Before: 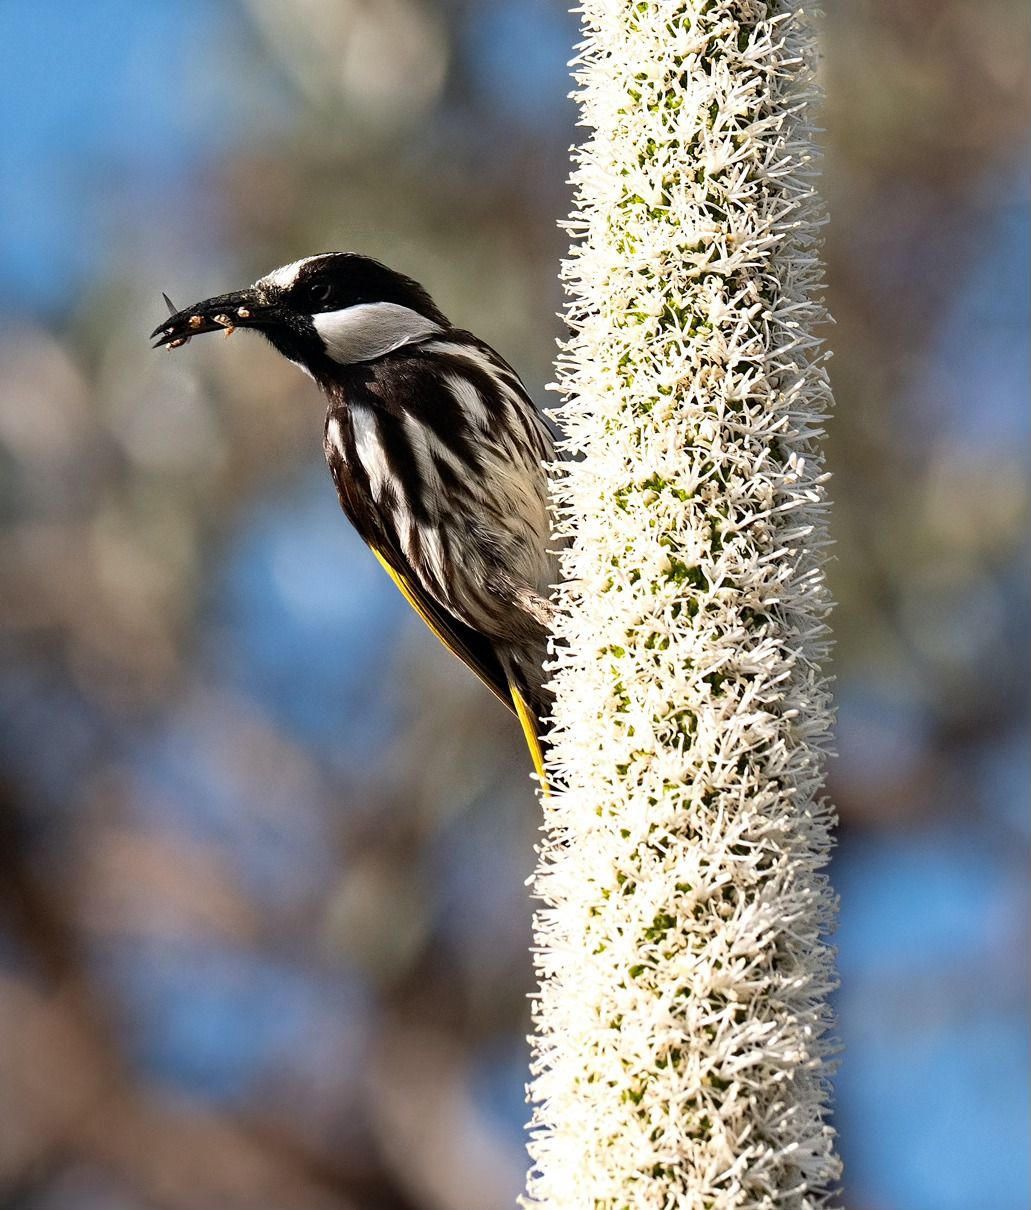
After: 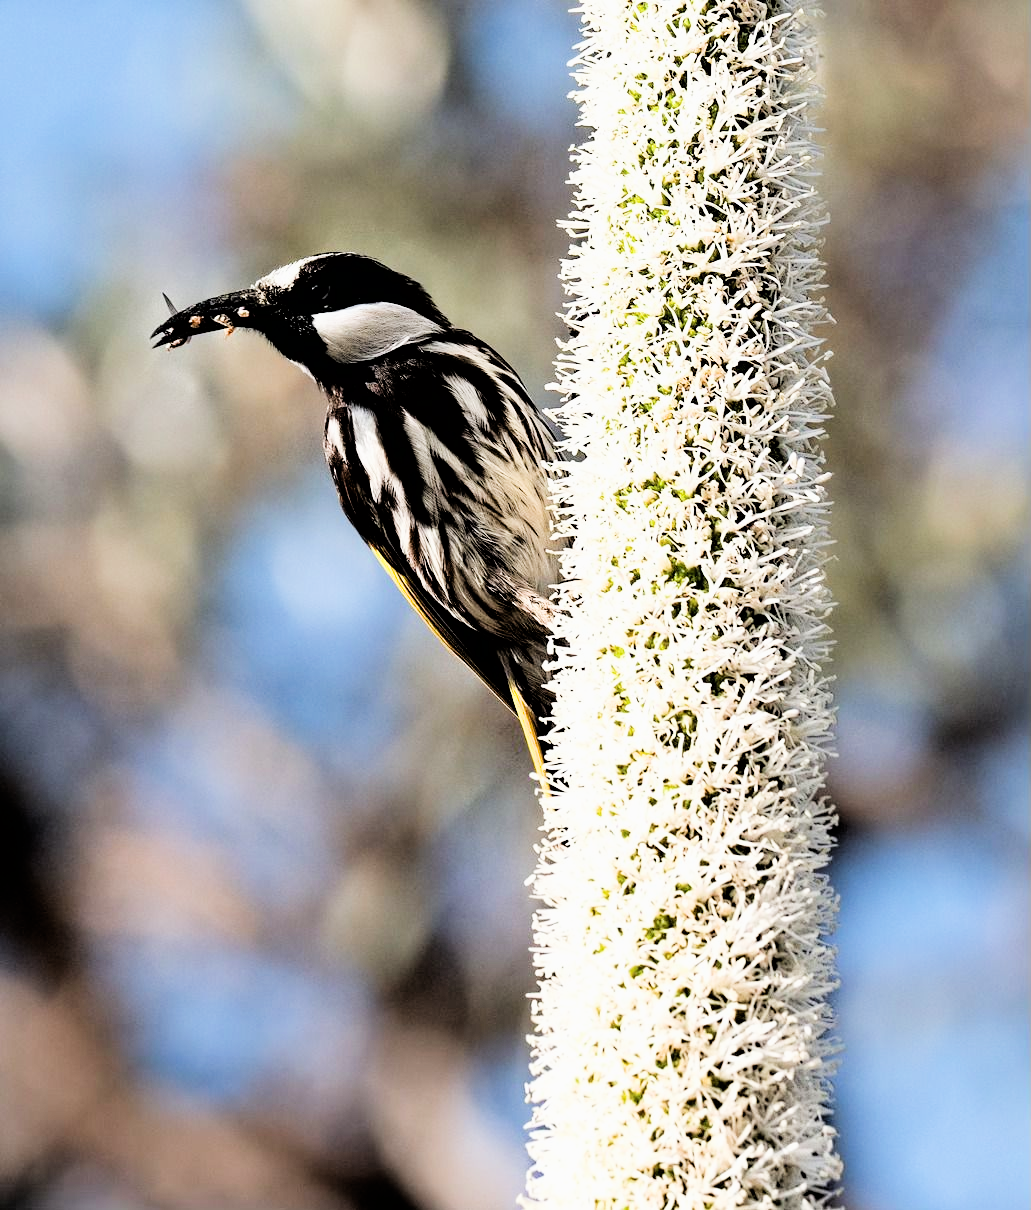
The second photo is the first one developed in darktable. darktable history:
tone equalizer: -8 EV -1.05 EV, -7 EV -0.979 EV, -6 EV -0.896 EV, -5 EV -0.549 EV, -3 EV 0.571 EV, -2 EV 0.861 EV, -1 EV 0.987 EV, +0 EV 1.08 EV
exposure: compensate highlight preservation false
filmic rgb: black relative exposure -5.03 EV, white relative exposure 3.98 EV, hardness 2.88, contrast 1.3, highlights saturation mix -28.58%, iterations of high-quality reconstruction 10
